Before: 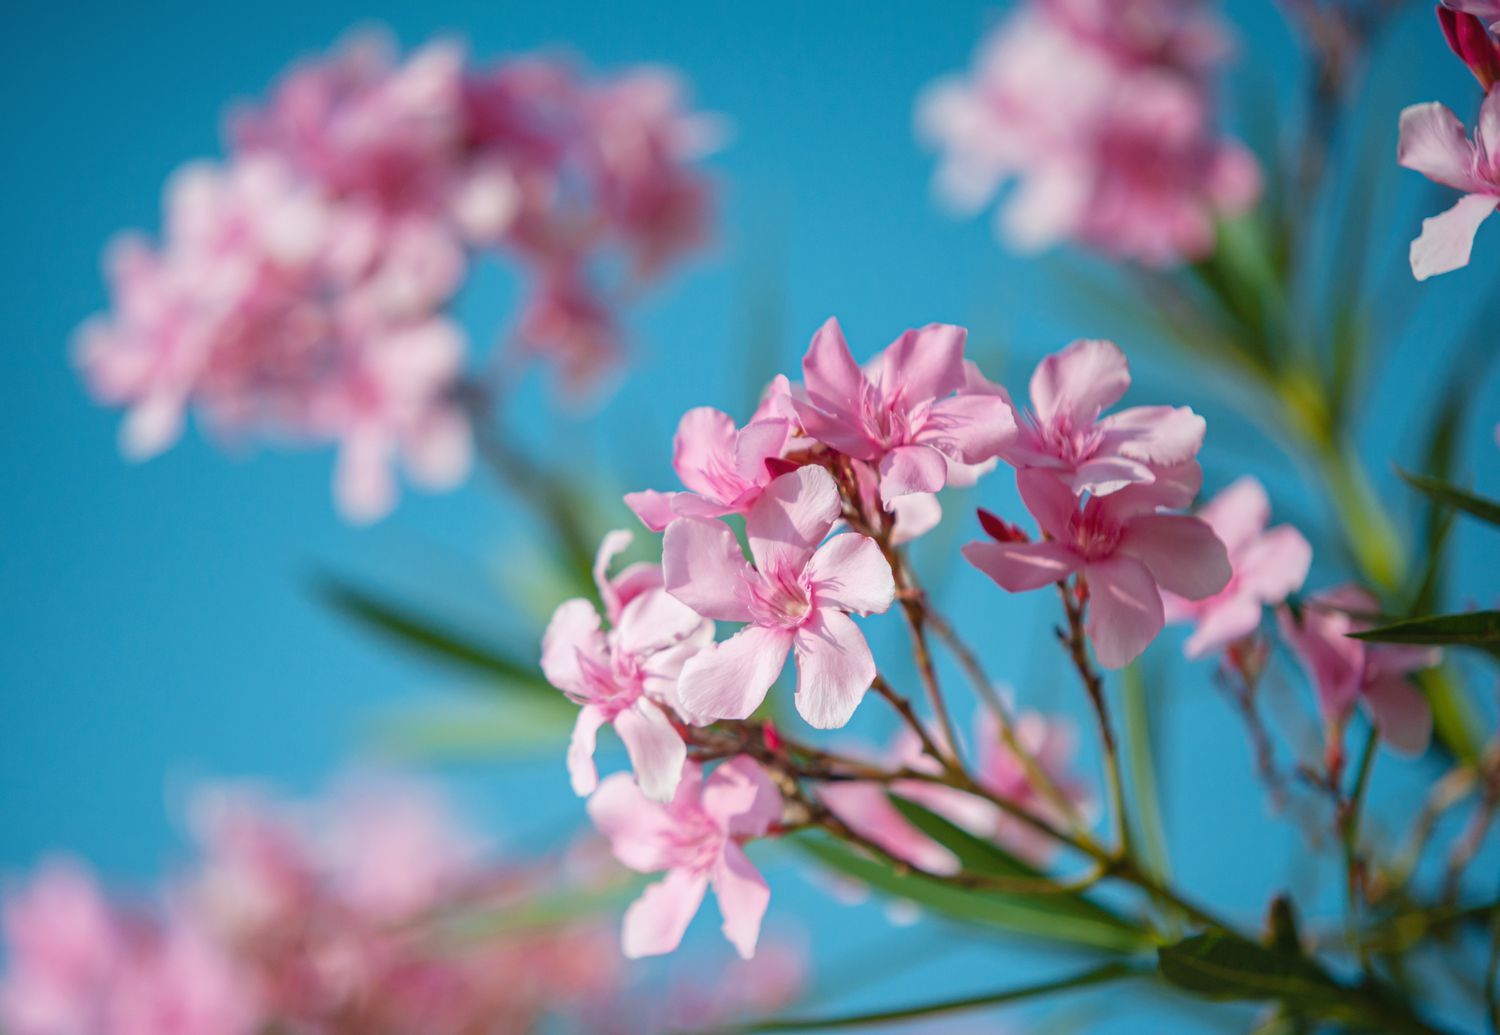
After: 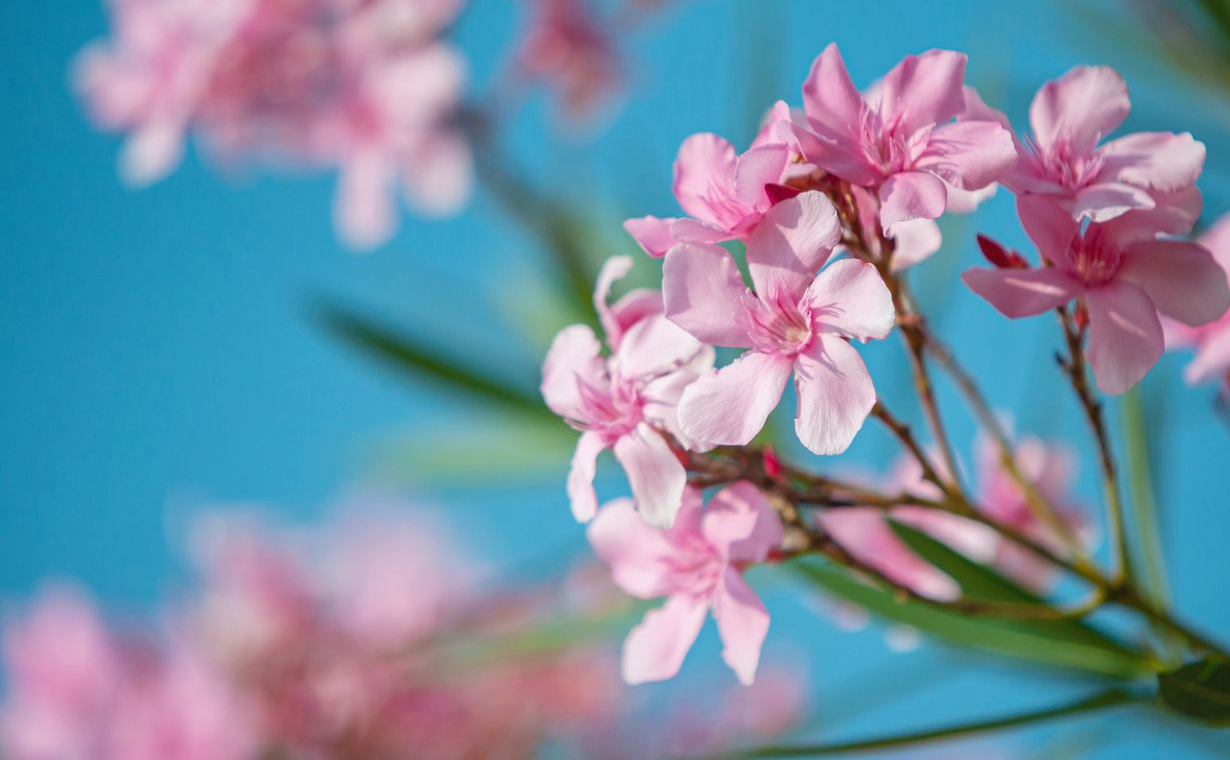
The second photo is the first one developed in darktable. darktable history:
shadows and highlights: shadows 29.32, highlights -29.32, low approximation 0.01, soften with gaussian
crop: top 26.531%, right 17.959%
